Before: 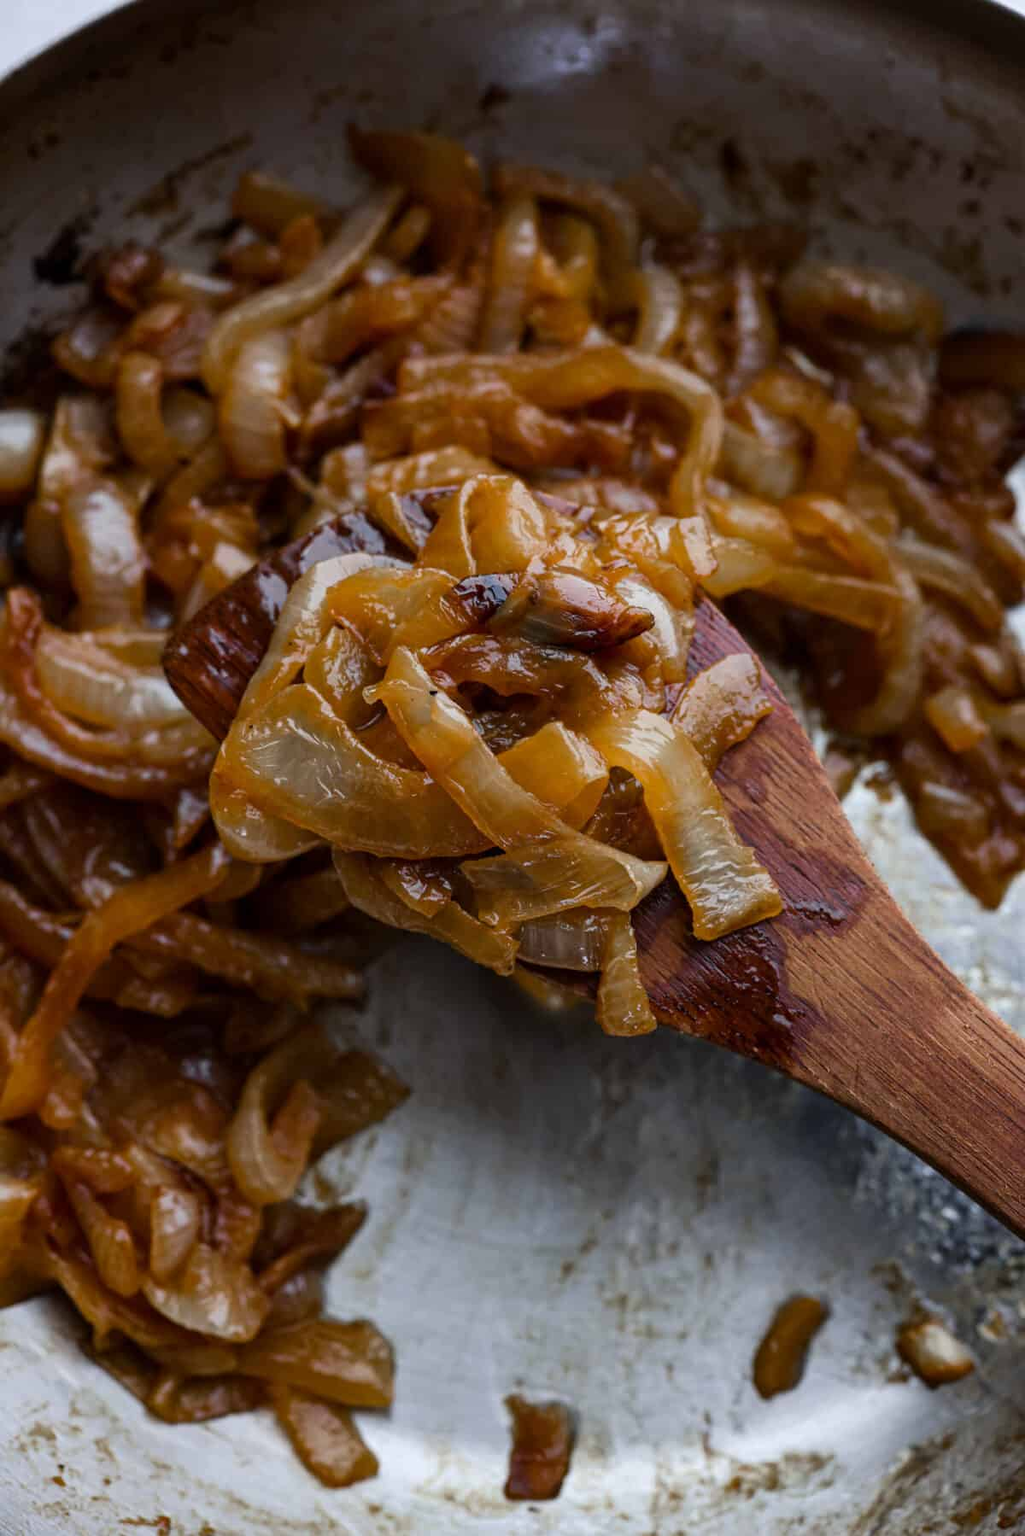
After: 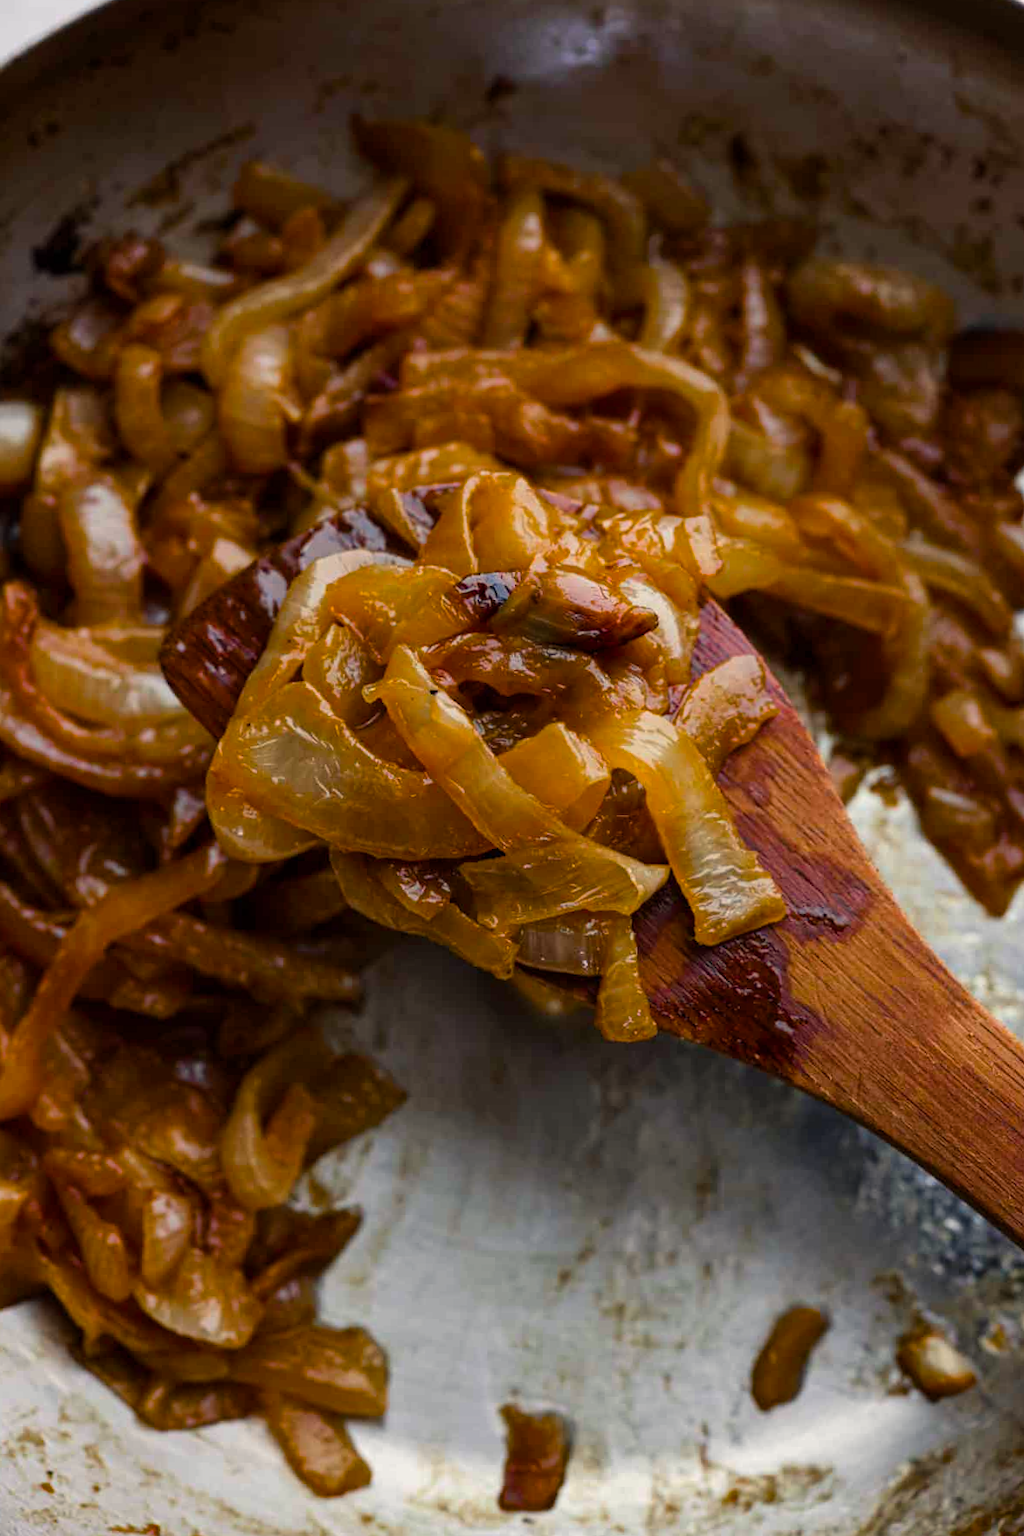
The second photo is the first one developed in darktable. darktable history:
crop and rotate: angle -0.5°
color balance rgb: linear chroma grading › global chroma 15%, perceptual saturation grading › global saturation 30%
white balance: red 1.045, blue 0.932
contrast brightness saturation: saturation -0.05
